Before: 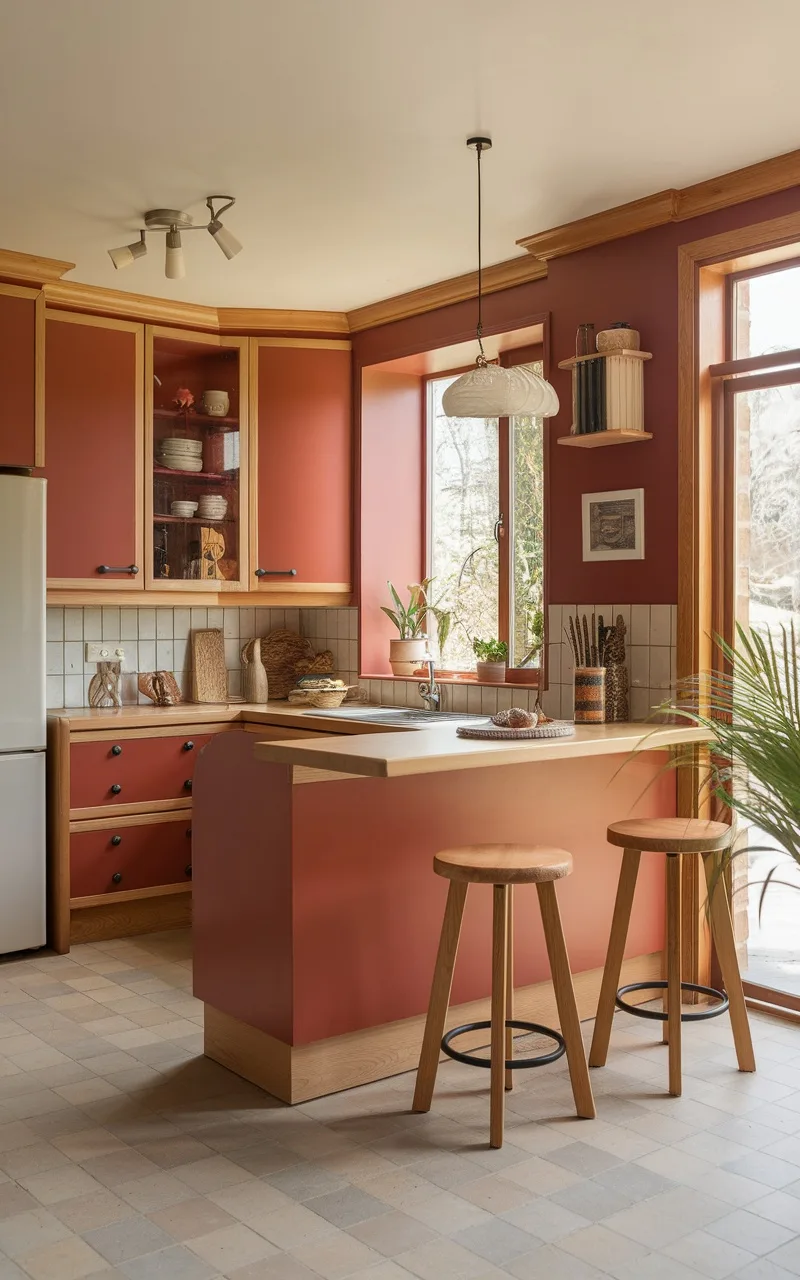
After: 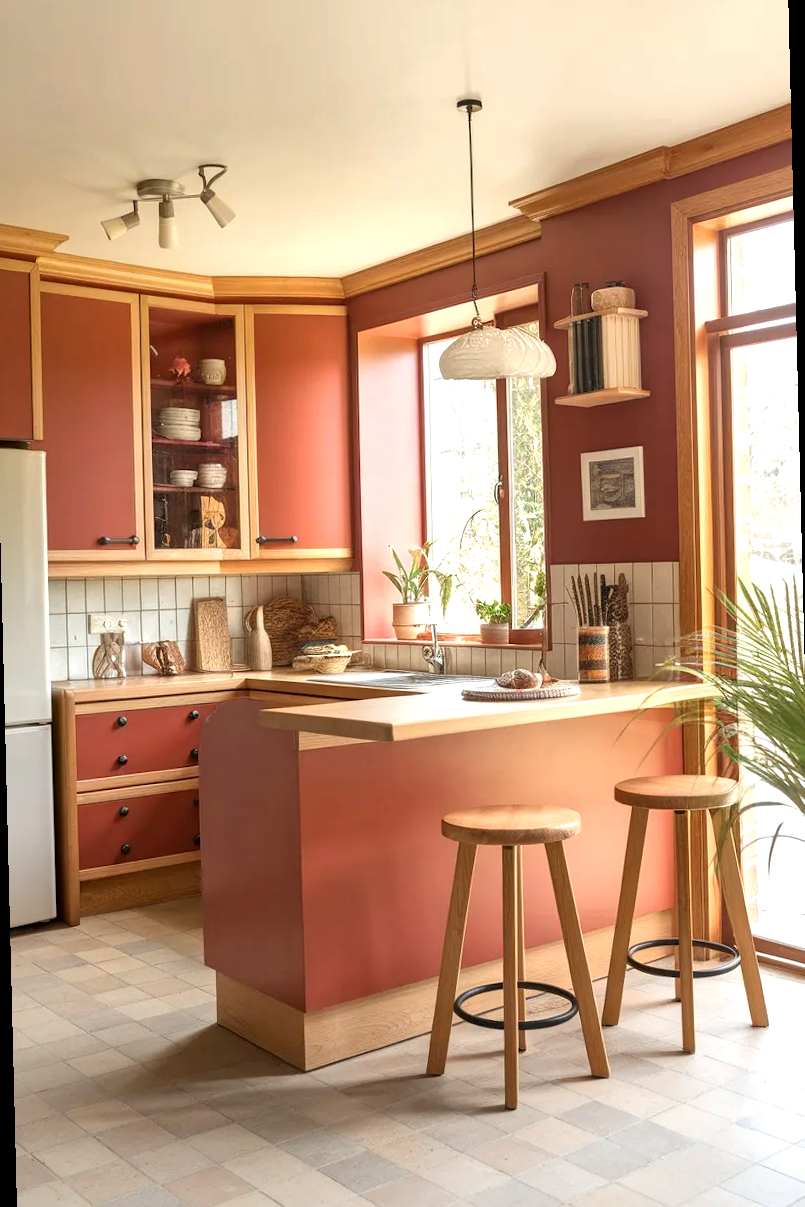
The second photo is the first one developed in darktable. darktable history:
rotate and perspective: rotation -1.42°, crop left 0.016, crop right 0.984, crop top 0.035, crop bottom 0.965
exposure: exposure 0.74 EV, compensate highlight preservation false
local contrast: mode bilateral grid, contrast 28, coarseness 16, detail 115%, midtone range 0.2
